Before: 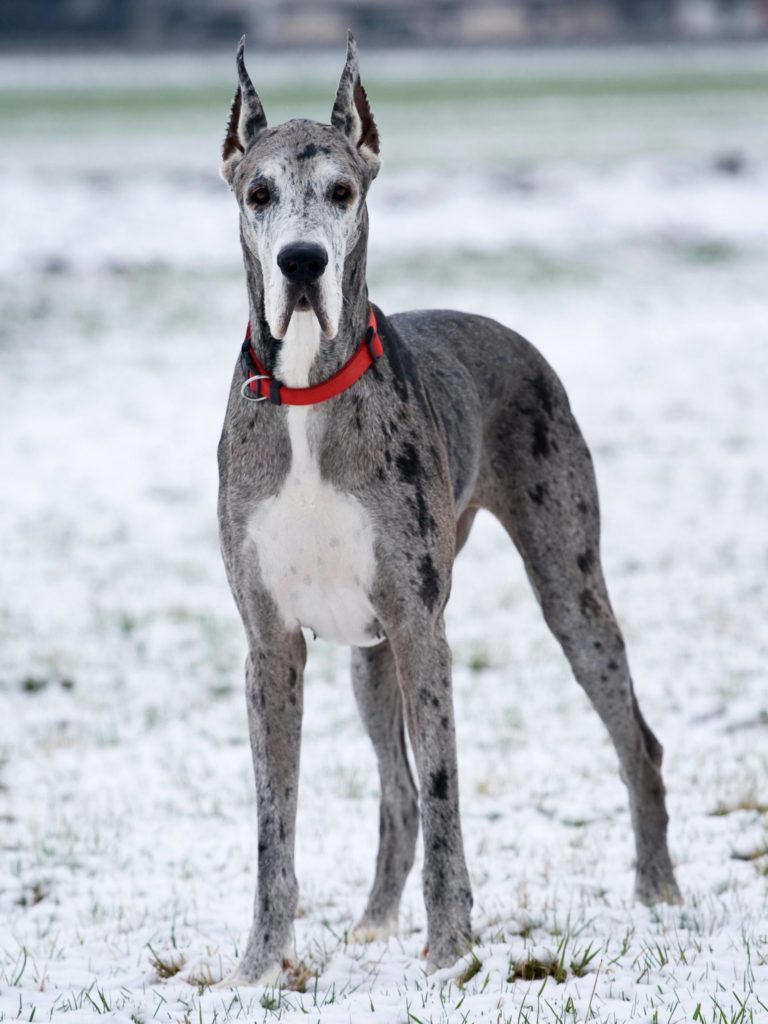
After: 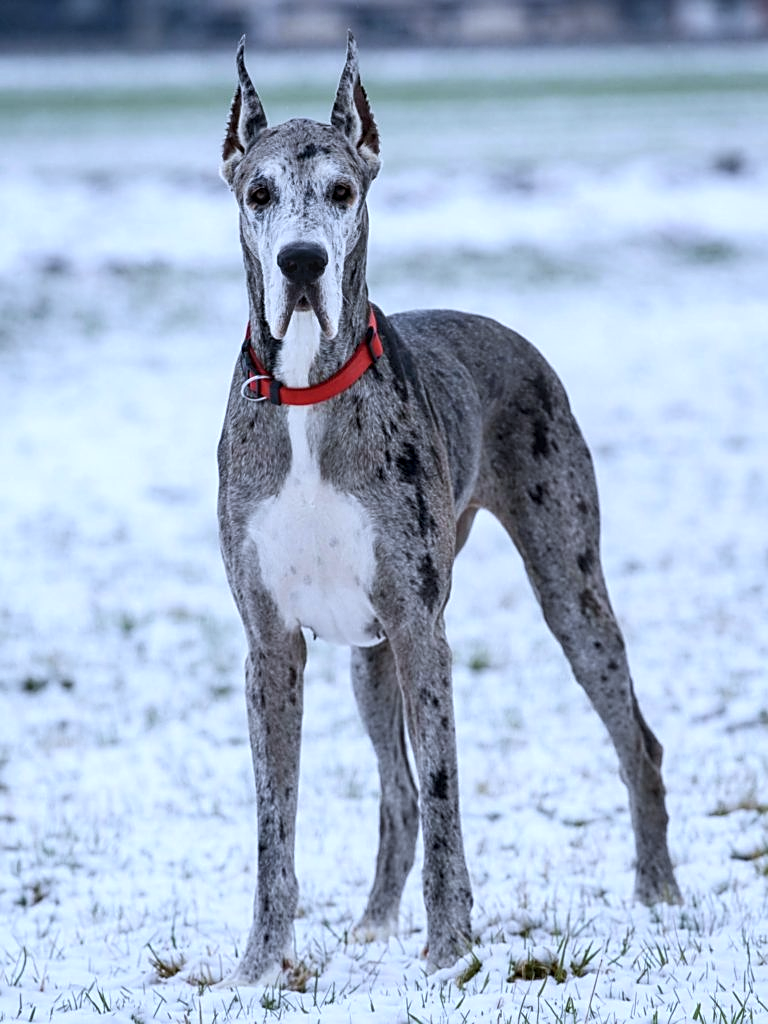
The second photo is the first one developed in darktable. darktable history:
tone equalizer: on, module defaults
sharpen: on, module defaults
white balance: red 0.926, green 1.003, blue 1.133
local contrast: on, module defaults
